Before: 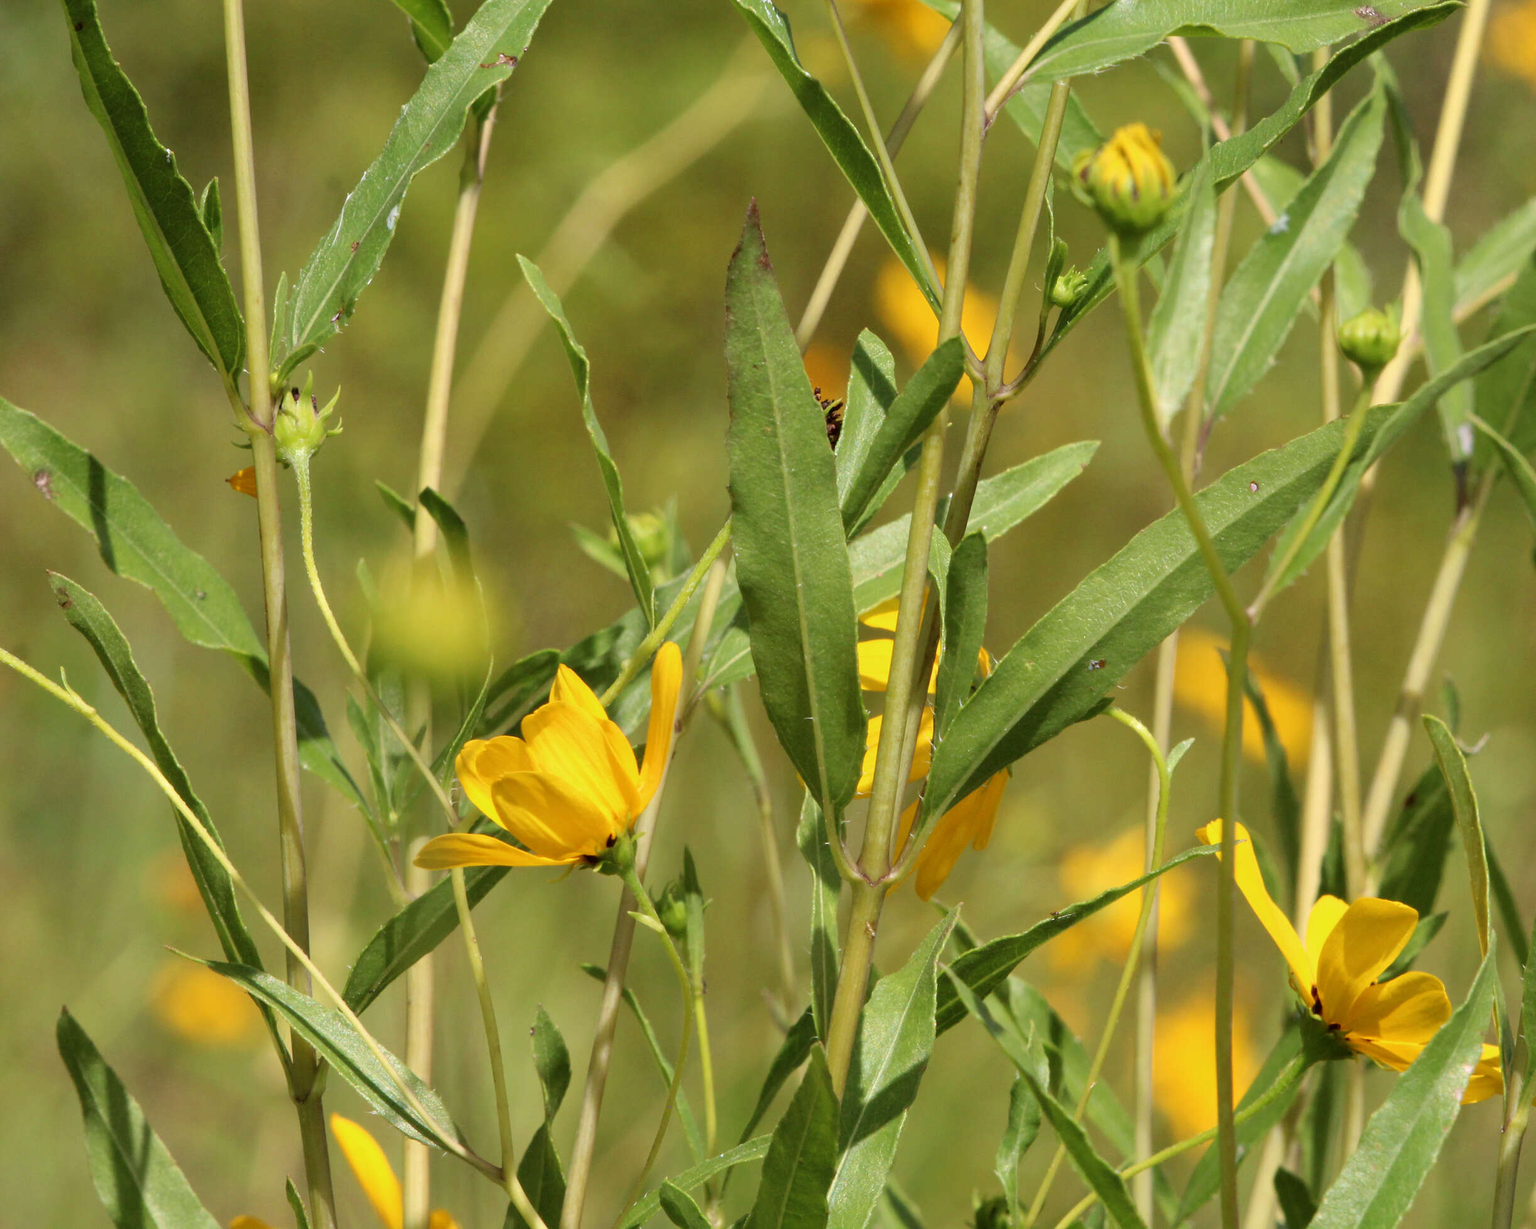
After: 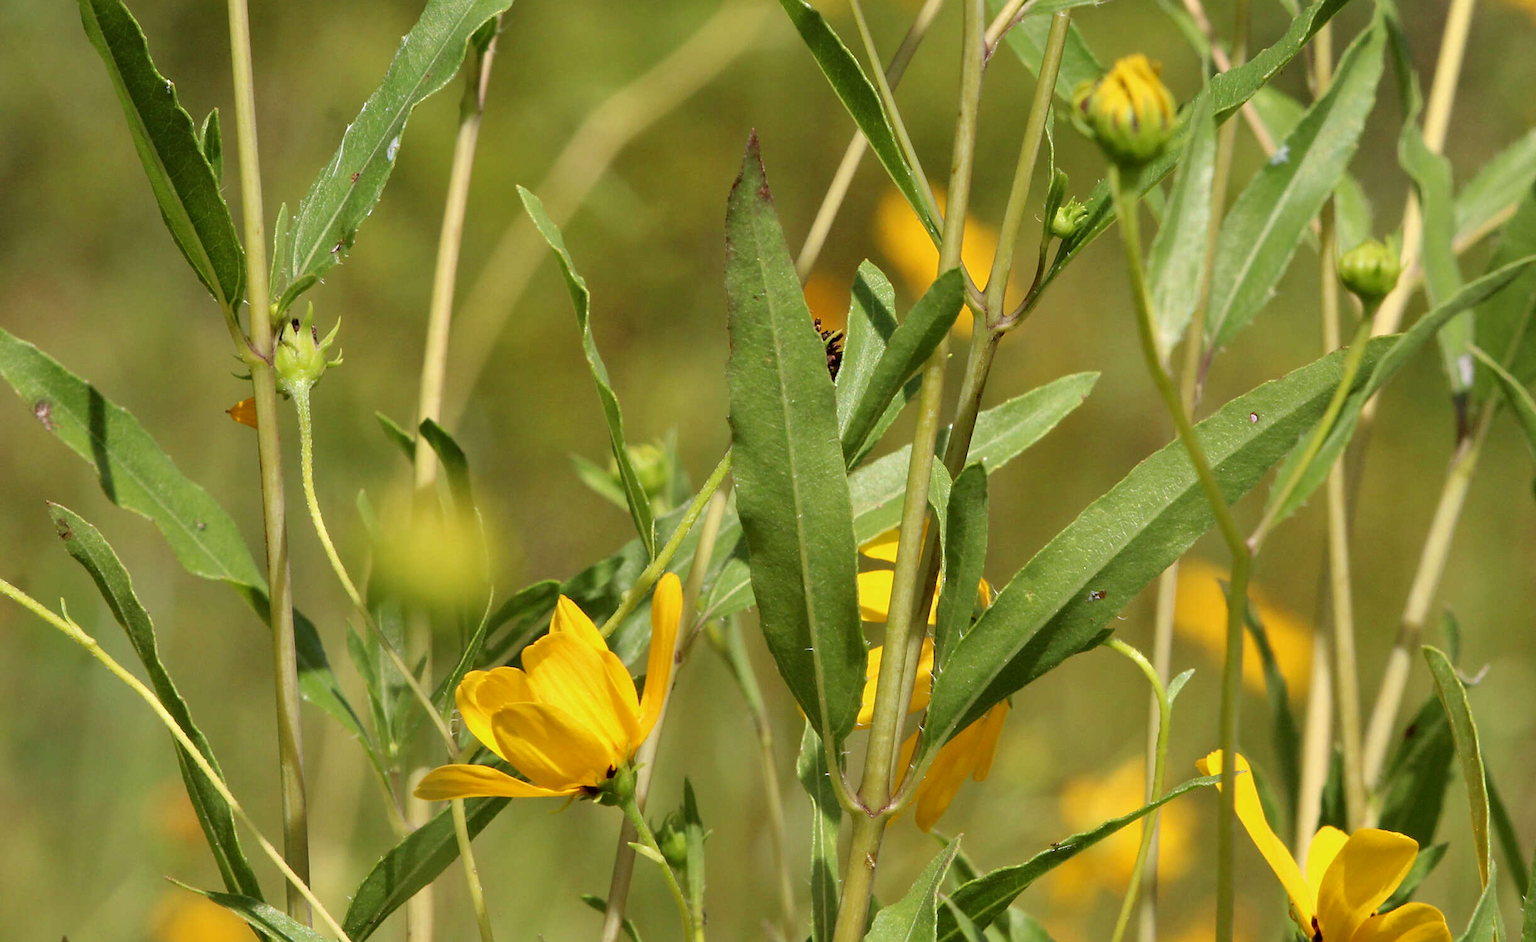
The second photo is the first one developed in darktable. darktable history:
sharpen: radius 1.864, amount 0.398, threshold 1.271
shadows and highlights: highlights color adjustment 0%, low approximation 0.01, soften with gaussian
crop: top 5.667%, bottom 17.637%
color balance: mode lift, gamma, gain (sRGB), lift [0.97, 1, 1, 1], gamma [1.03, 1, 1, 1]
